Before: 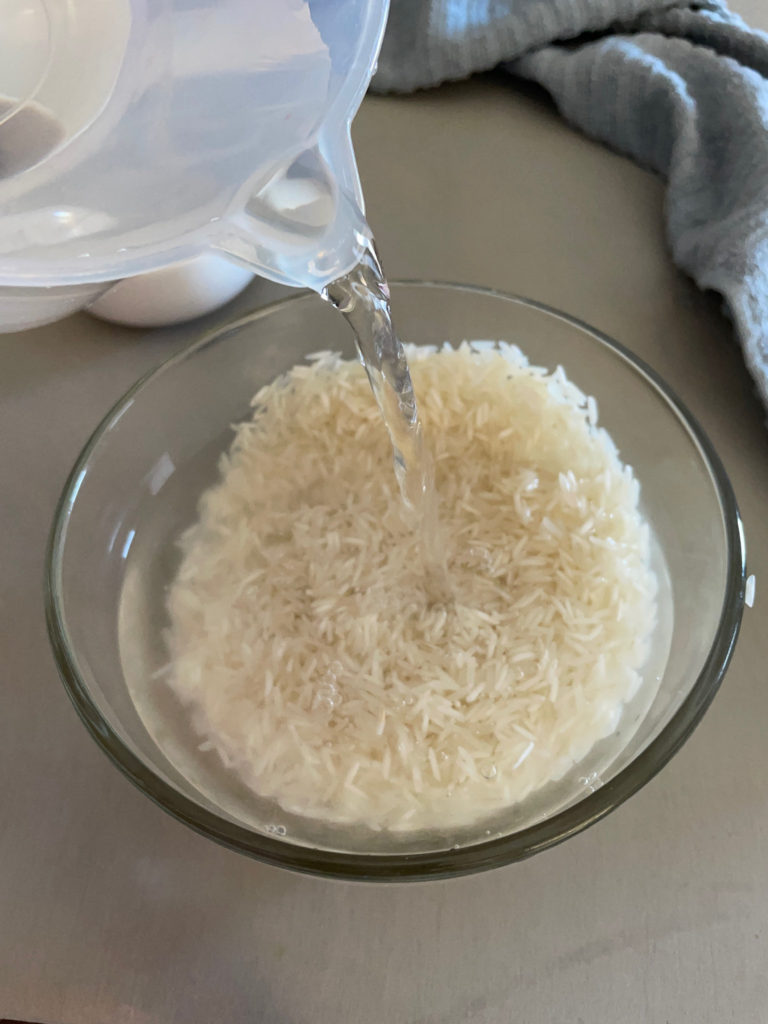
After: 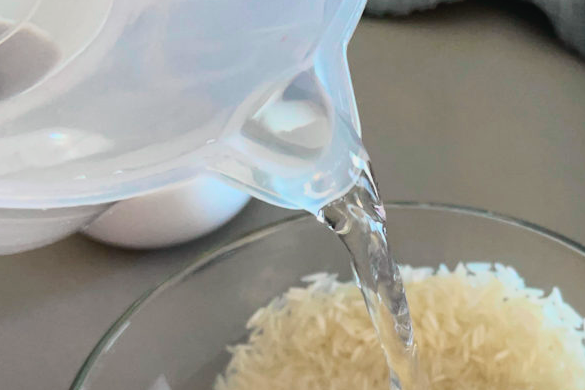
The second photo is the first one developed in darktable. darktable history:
tone curve: curves: ch0 [(0, 0.029) (0.099, 0.082) (0.264, 0.253) (0.447, 0.481) (0.678, 0.721) (0.828, 0.857) (0.992, 0.94)]; ch1 [(0, 0) (0.311, 0.266) (0.411, 0.374) (0.481, 0.458) (0.501, 0.499) (0.514, 0.512) (0.575, 0.577) (0.643, 0.648) (0.682, 0.674) (0.802, 0.812) (1, 1)]; ch2 [(0, 0) (0.259, 0.207) (0.323, 0.311) (0.376, 0.353) (0.463, 0.456) (0.498, 0.498) (0.524, 0.512) (0.574, 0.582) (0.648, 0.653) (0.768, 0.728) (1, 1)], color space Lab, independent channels, preserve colors none
crop: left 0.579%, top 7.627%, right 23.167%, bottom 54.275%
